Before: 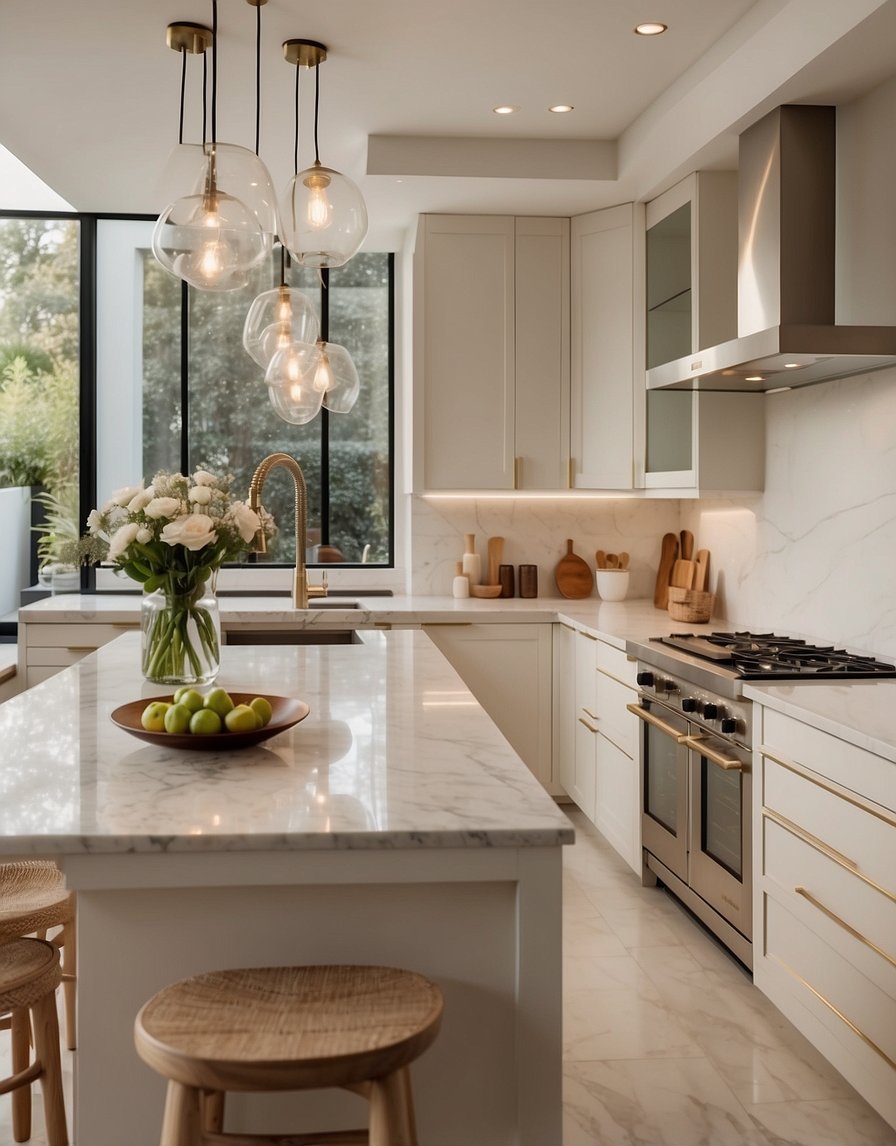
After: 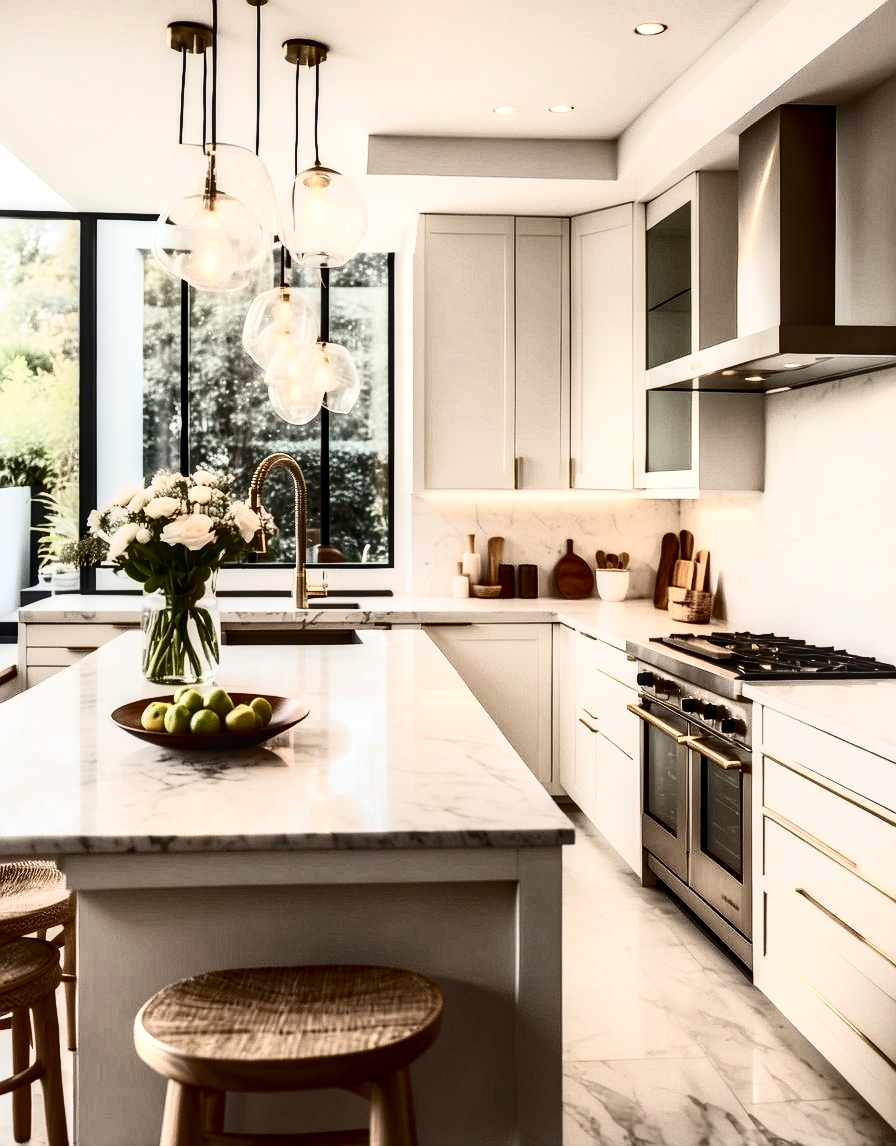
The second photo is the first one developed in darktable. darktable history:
contrast brightness saturation: contrast 0.912, brightness 0.197
local contrast: highlights 44%, shadows 63%, detail 136%, midtone range 0.514
